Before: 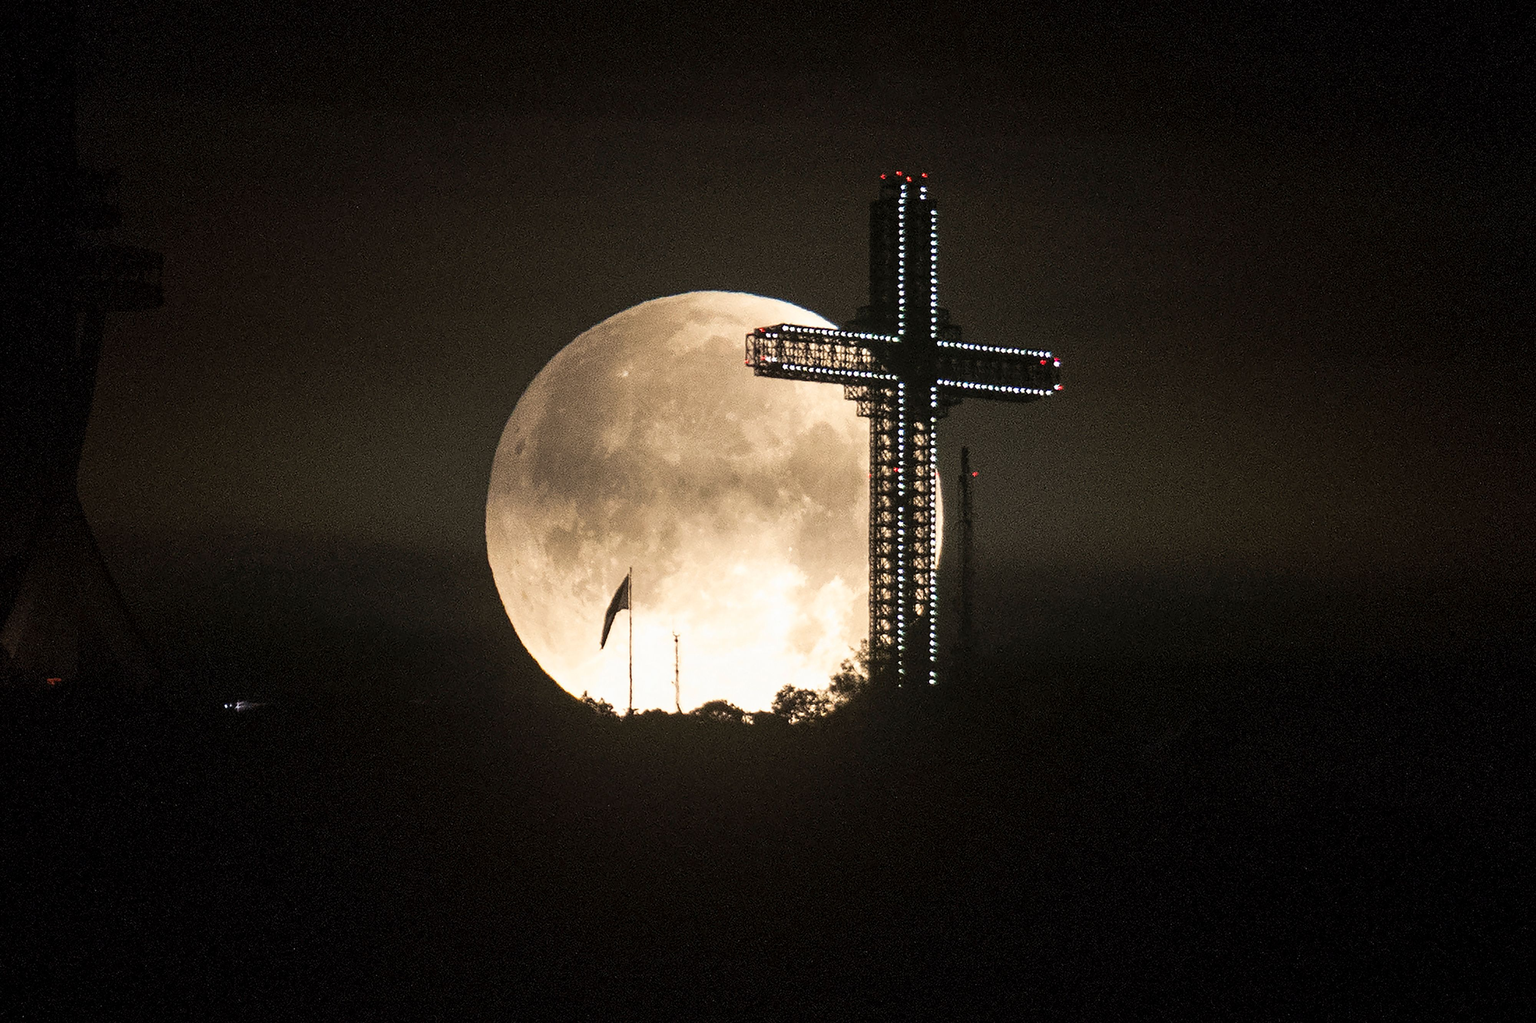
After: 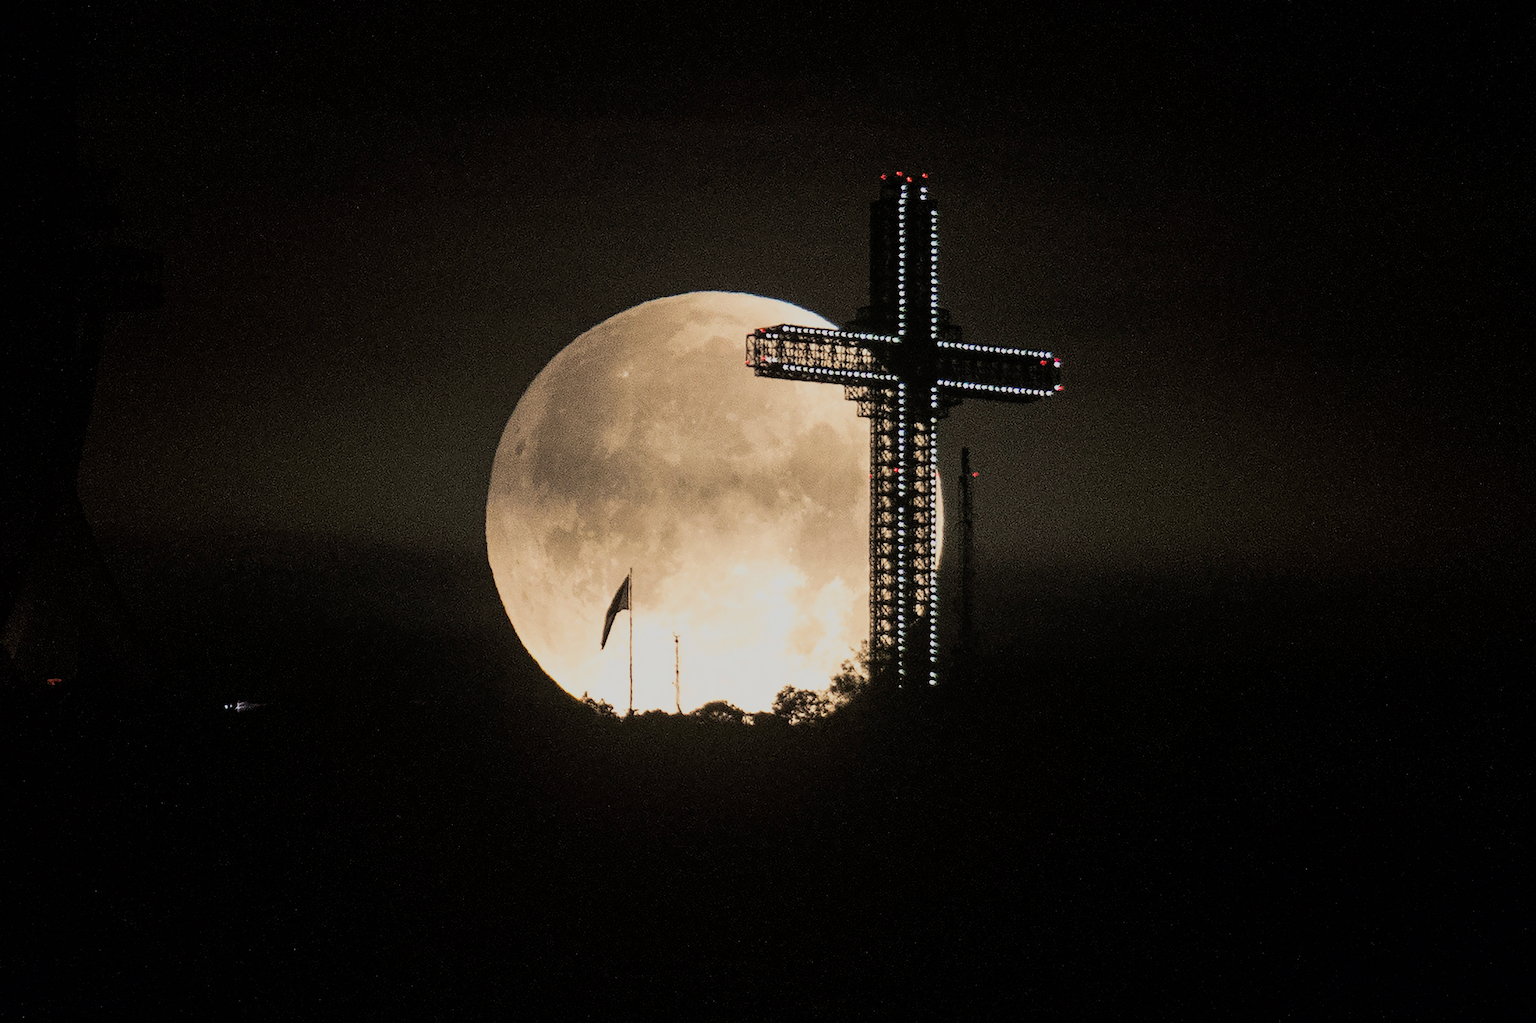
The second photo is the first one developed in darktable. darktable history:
filmic rgb: black relative exposure -8.38 EV, white relative exposure 4.66 EV, hardness 3.84, color science v6 (2022)
